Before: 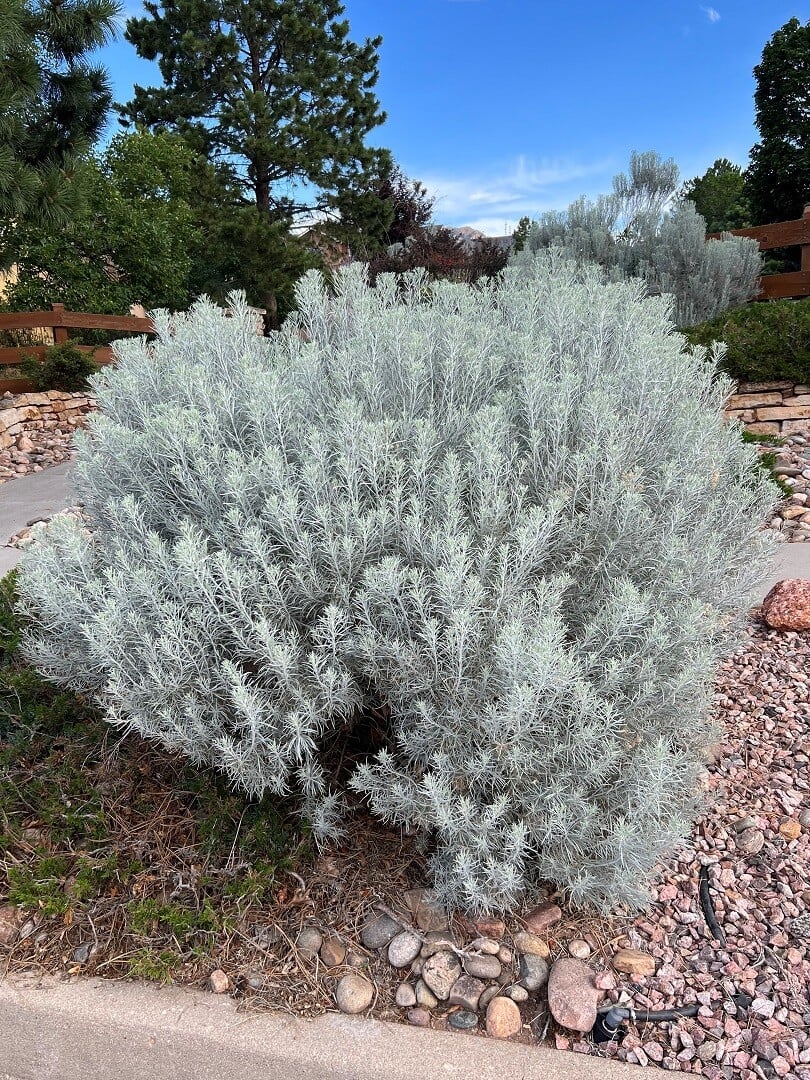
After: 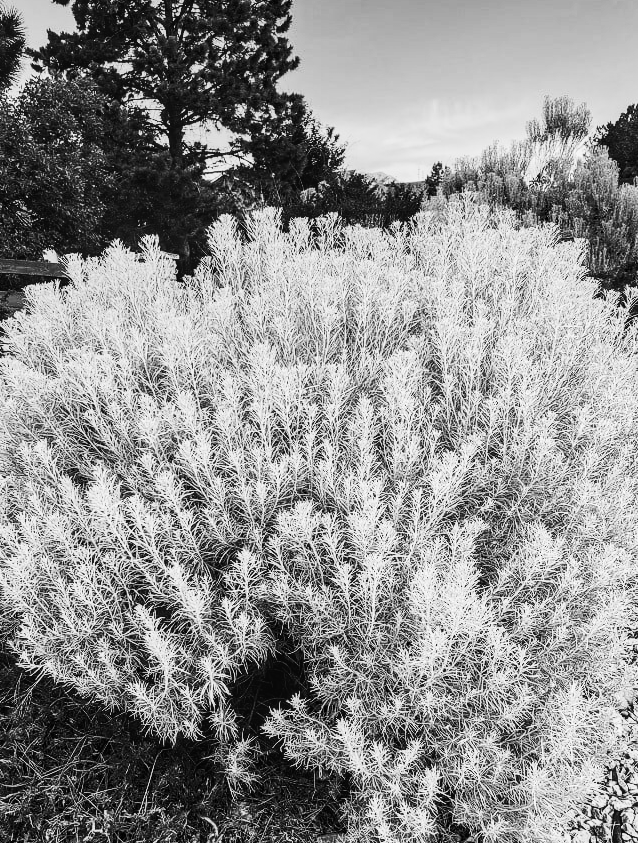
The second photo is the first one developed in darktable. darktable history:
crop and rotate: left 10.77%, top 5.1%, right 10.41%, bottom 16.76%
local contrast: on, module defaults
contrast brightness saturation: contrast 0.28
monochrome: size 1
tone curve: curves: ch0 [(0, 0) (0.114, 0.083) (0.303, 0.285) (0.447, 0.51) (0.602, 0.697) (0.772, 0.866) (0.999, 0.978)]; ch1 [(0, 0) (0.389, 0.352) (0.458, 0.433) (0.486, 0.474) (0.509, 0.505) (0.535, 0.528) (0.57, 0.579) (0.696, 0.706) (1, 1)]; ch2 [(0, 0) (0.369, 0.388) (0.449, 0.431) (0.501, 0.5) (0.528, 0.527) (0.589, 0.608) (0.697, 0.721) (1, 1)], color space Lab, independent channels, preserve colors none
